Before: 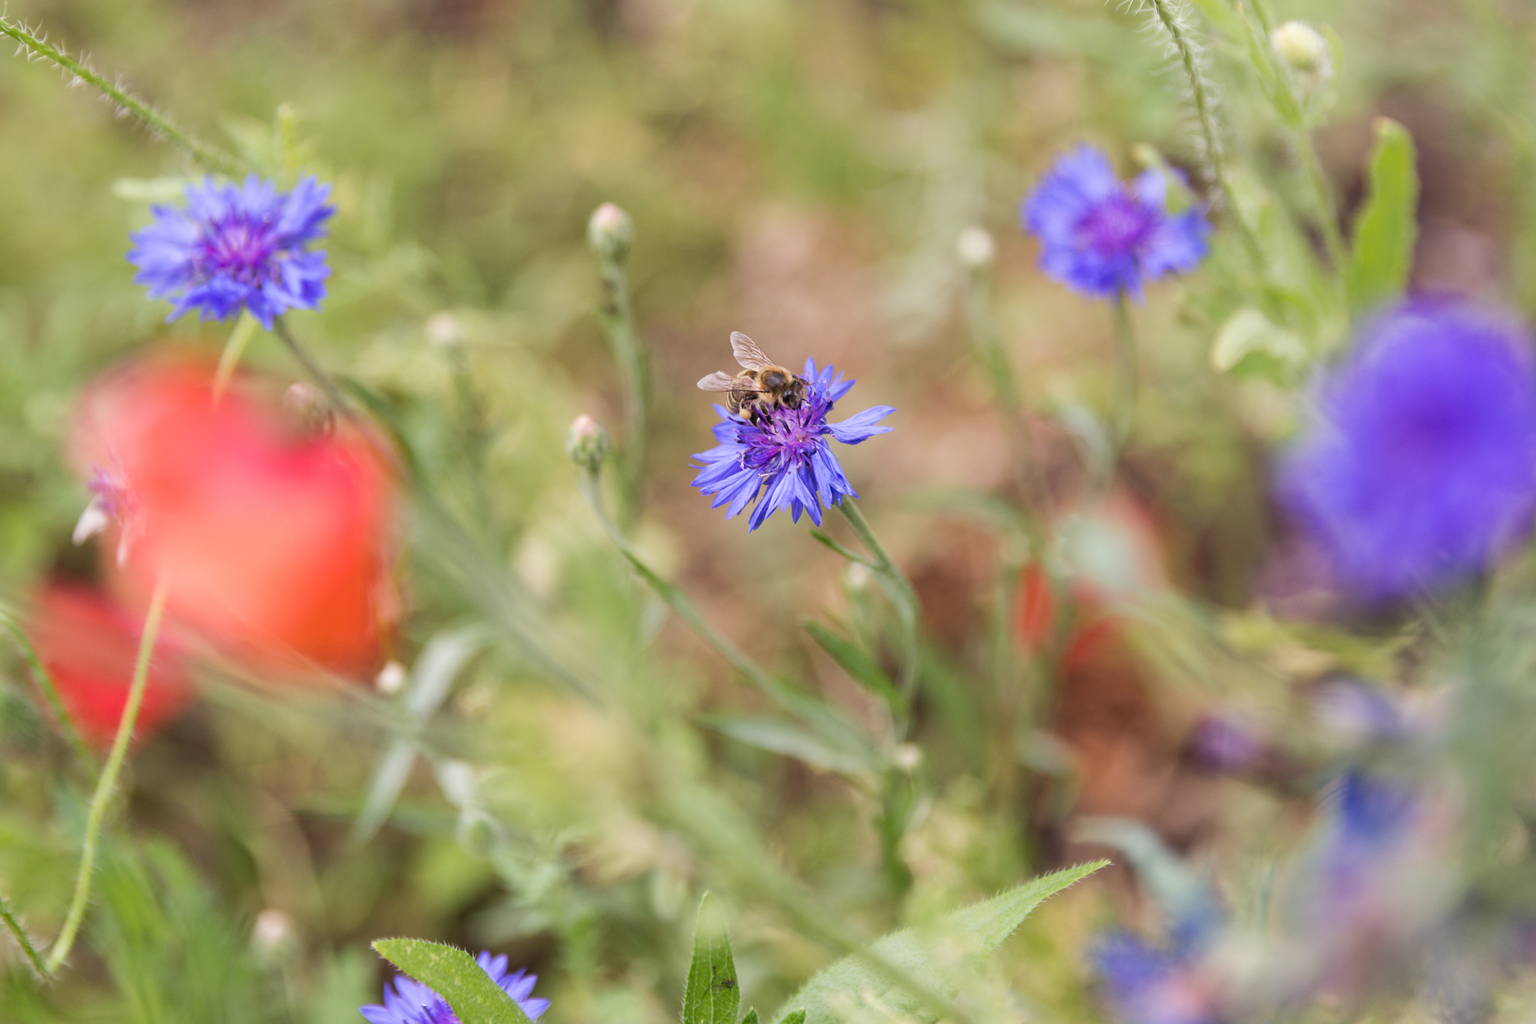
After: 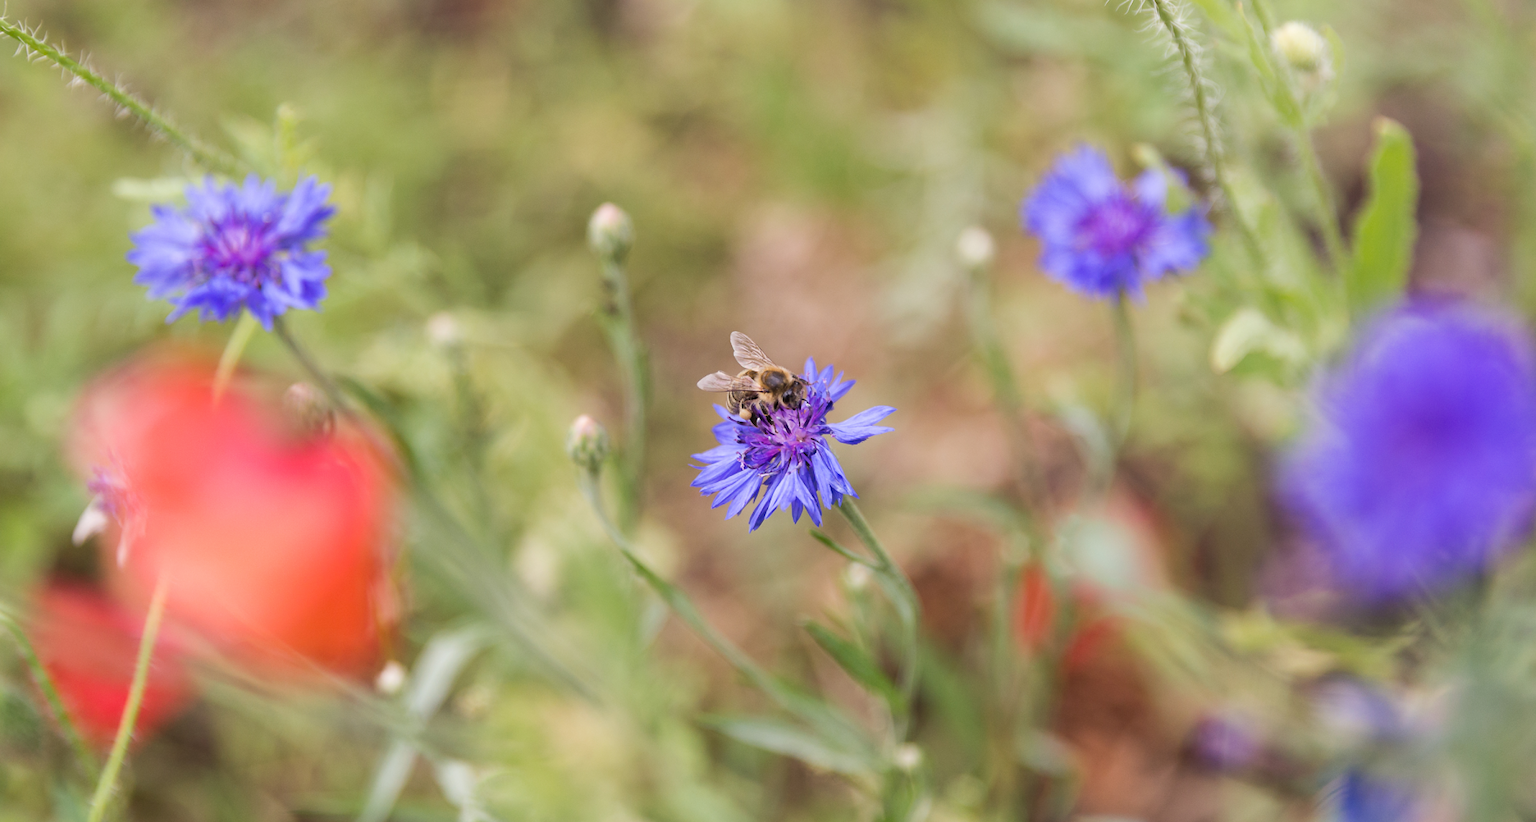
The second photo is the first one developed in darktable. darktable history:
crop: bottom 19.603%
